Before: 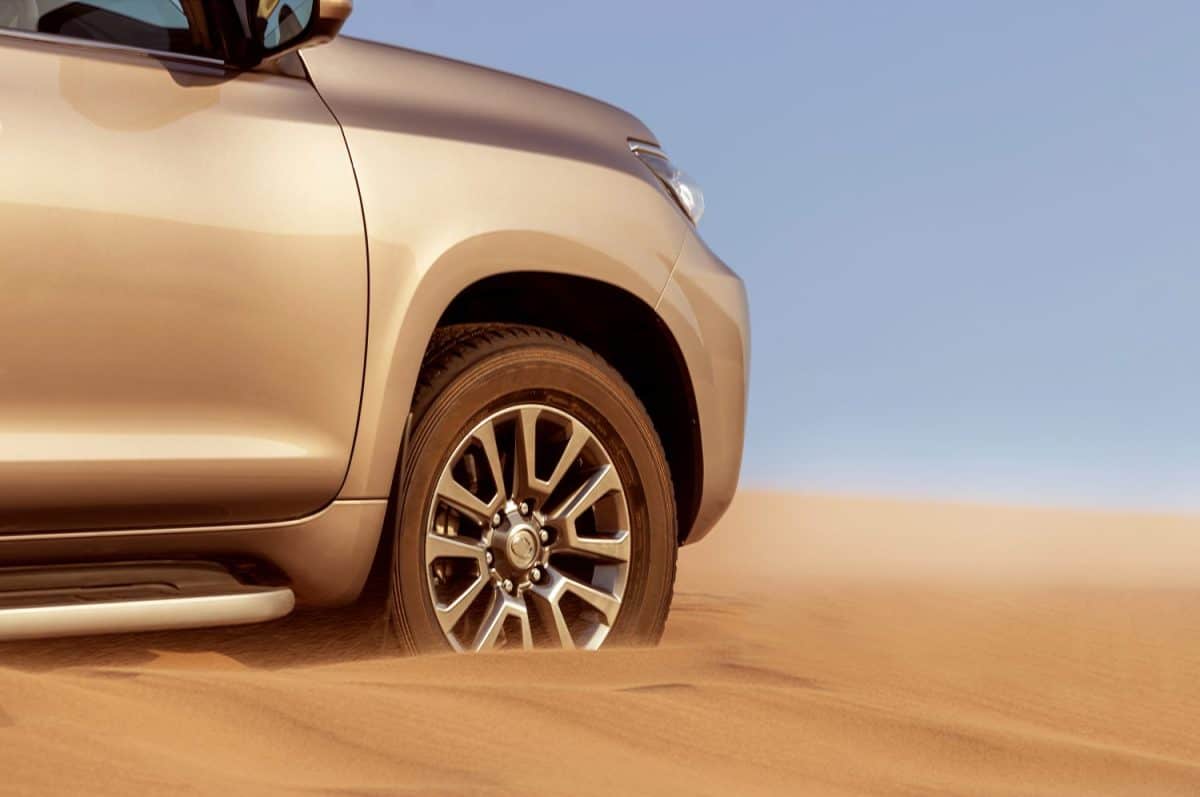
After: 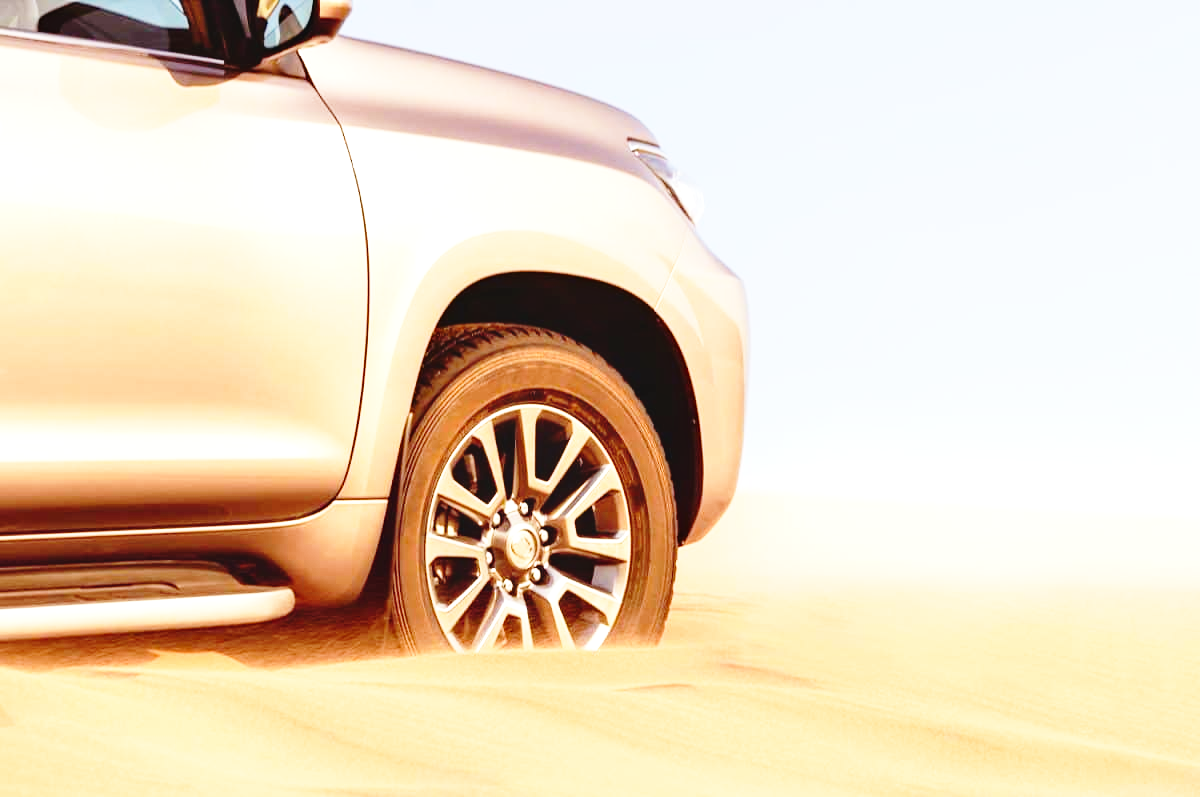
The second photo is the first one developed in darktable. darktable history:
exposure: black level correction -0.005, exposure 0.622 EV, compensate highlight preservation false
color balance: contrast -0.5%
base curve: curves: ch0 [(0, 0) (0.028, 0.03) (0.105, 0.232) (0.387, 0.748) (0.754, 0.968) (1, 1)], fusion 1, exposure shift 0.576, preserve colors none
